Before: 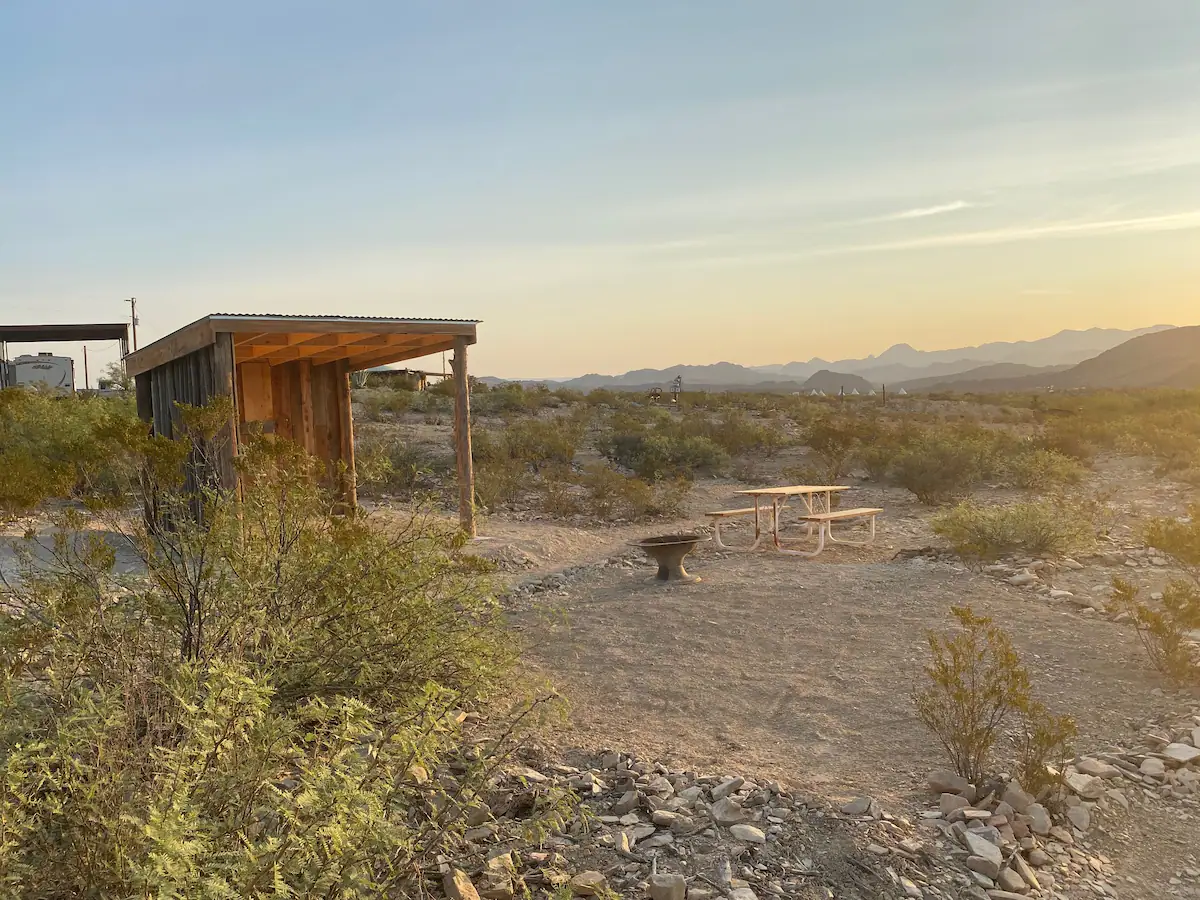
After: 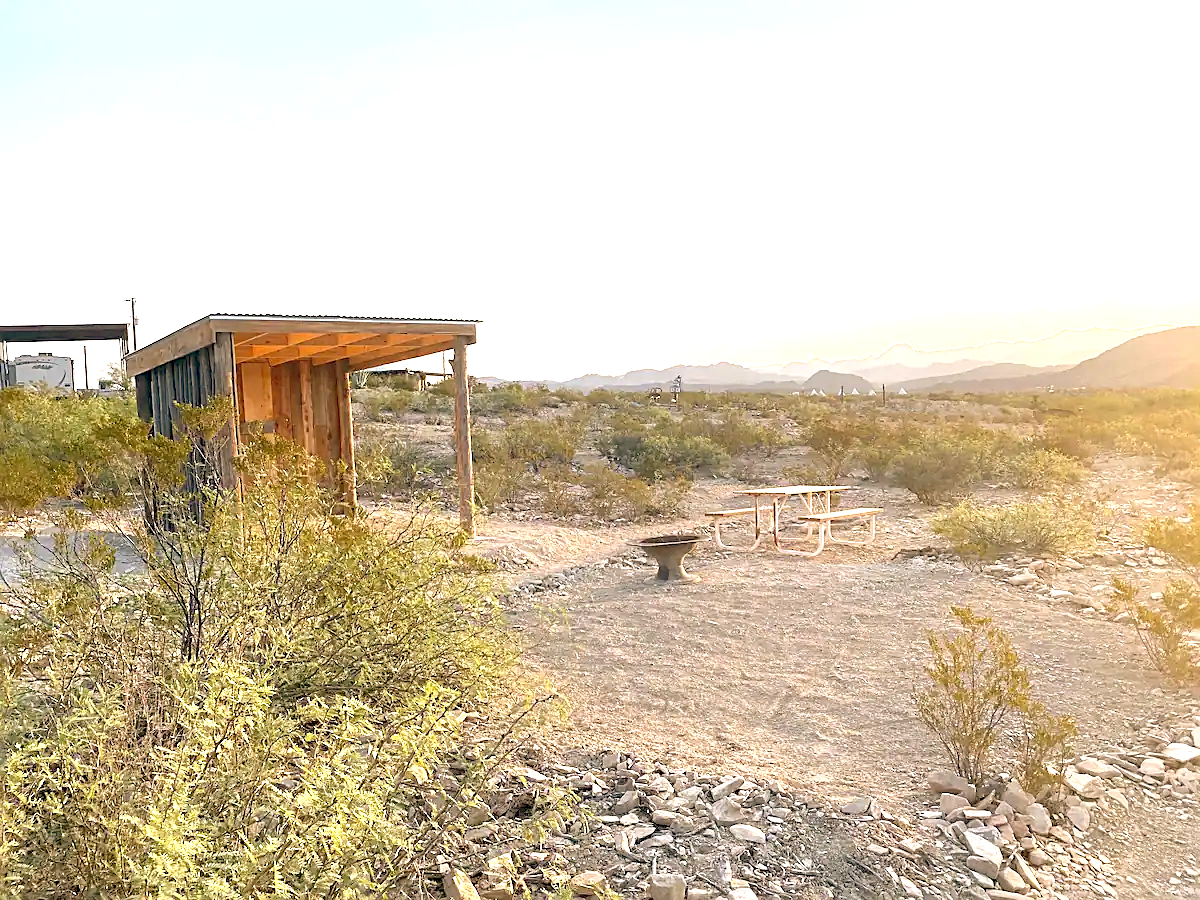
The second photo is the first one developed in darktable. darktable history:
white balance: red 0.984, blue 1.059
sharpen: on, module defaults
exposure: black level correction -0.002, exposure 1.35 EV, compensate highlight preservation false
color balance: lift [0.975, 0.993, 1, 1.015], gamma [1.1, 1, 1, 0.945], gain [1, 1.04, 1, 0.95]
